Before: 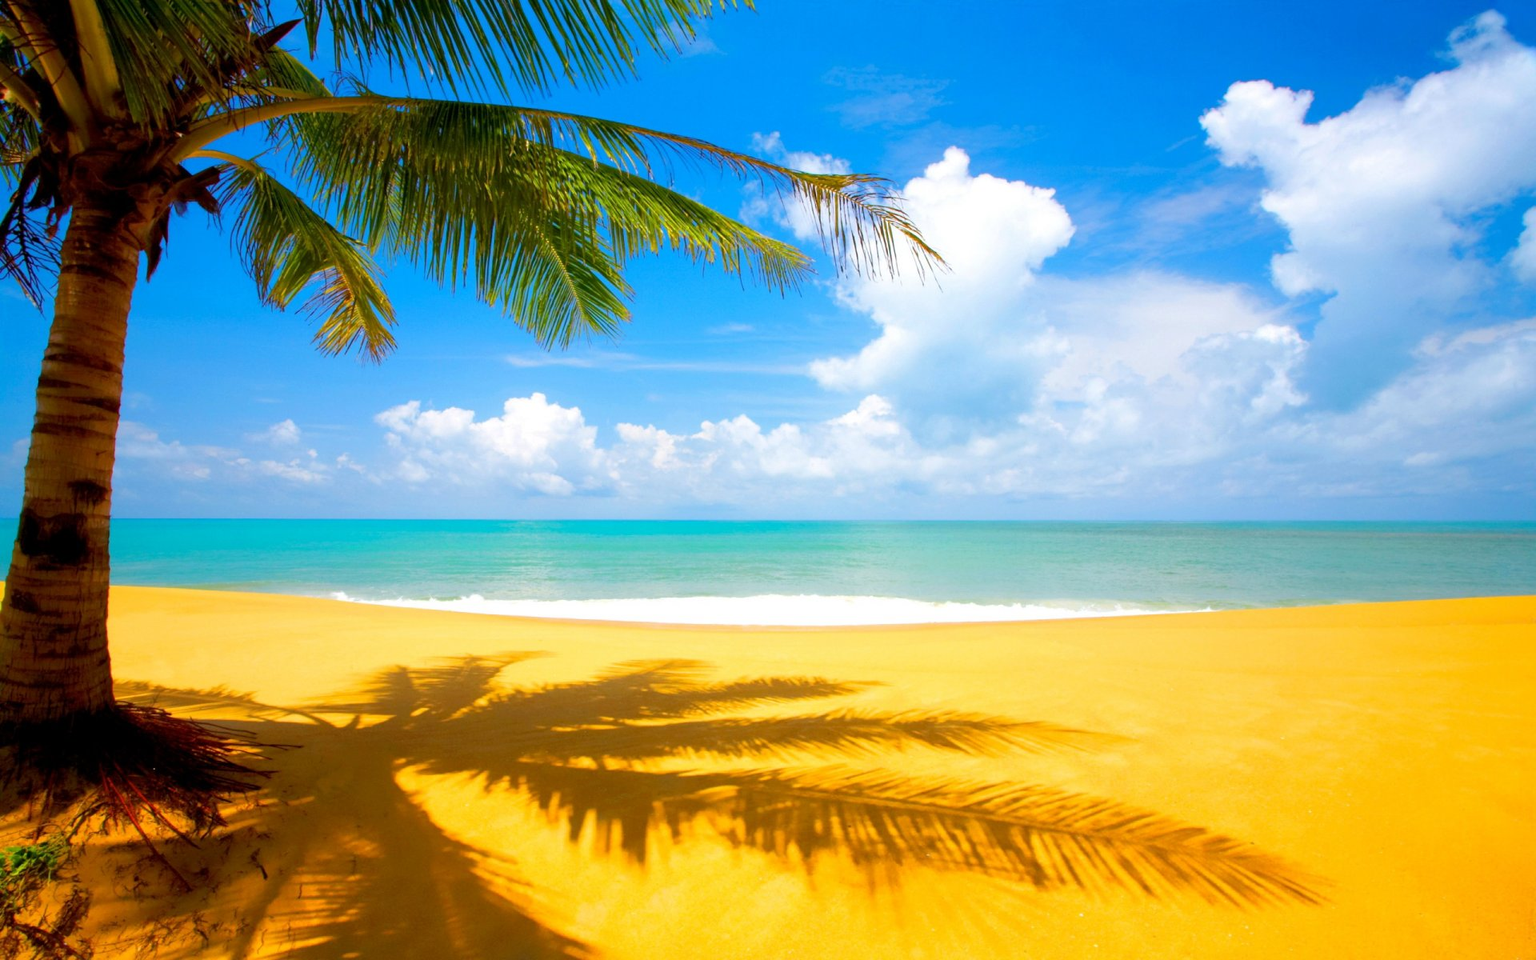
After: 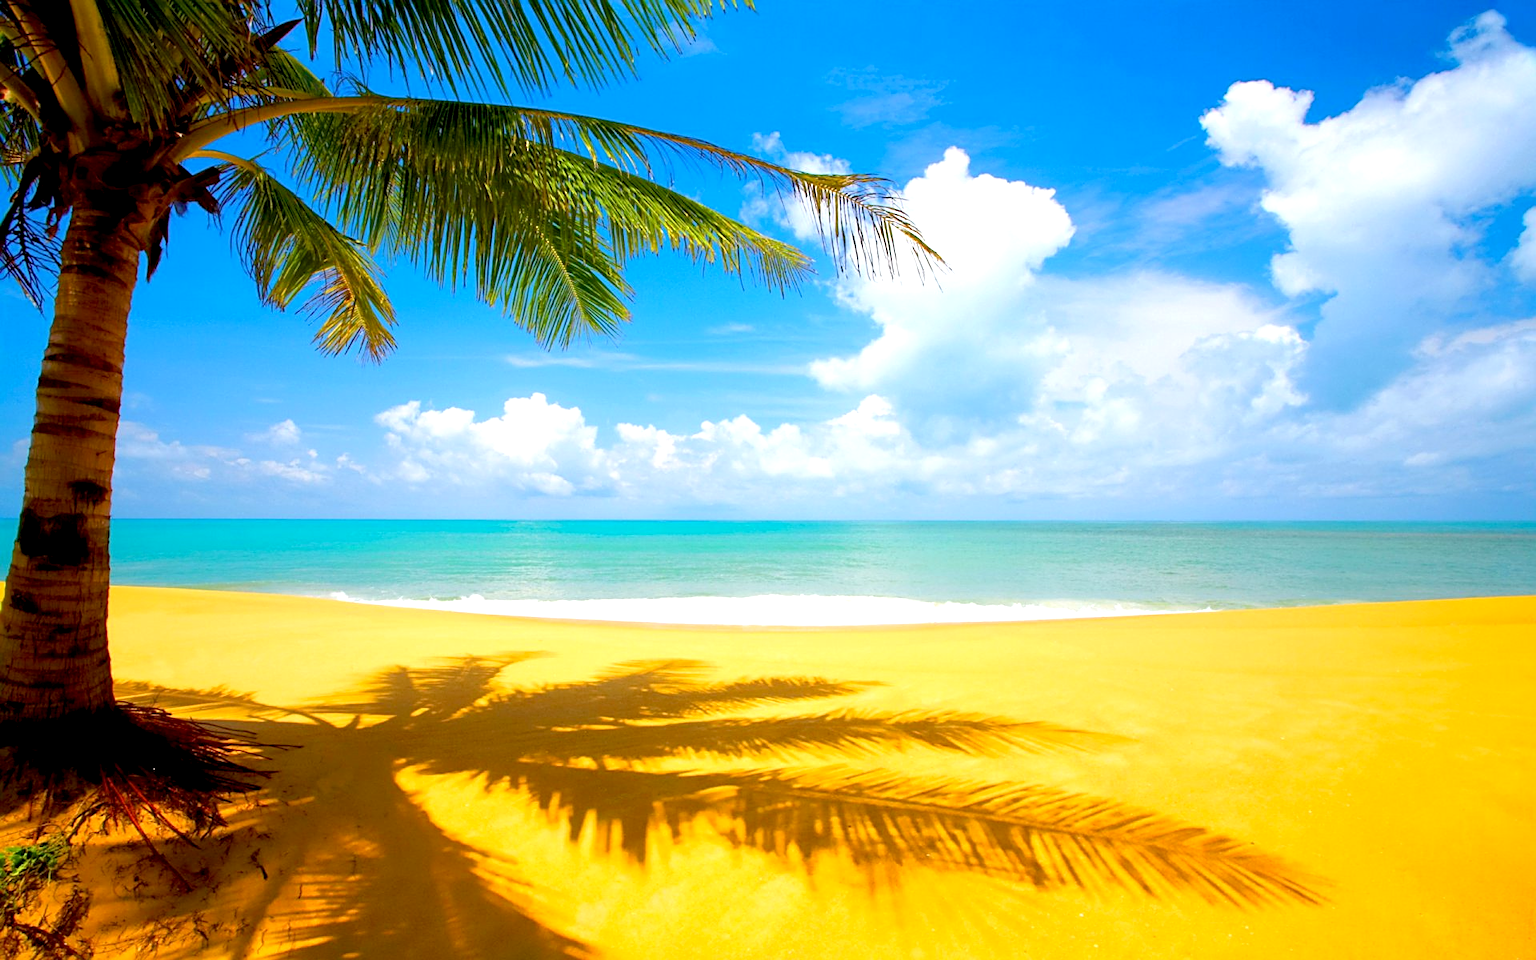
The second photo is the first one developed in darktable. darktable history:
exposure: black level correction 0.005, exposure 0.277 EV, compensate highlight preservation false
sharpen: on, module defaults
